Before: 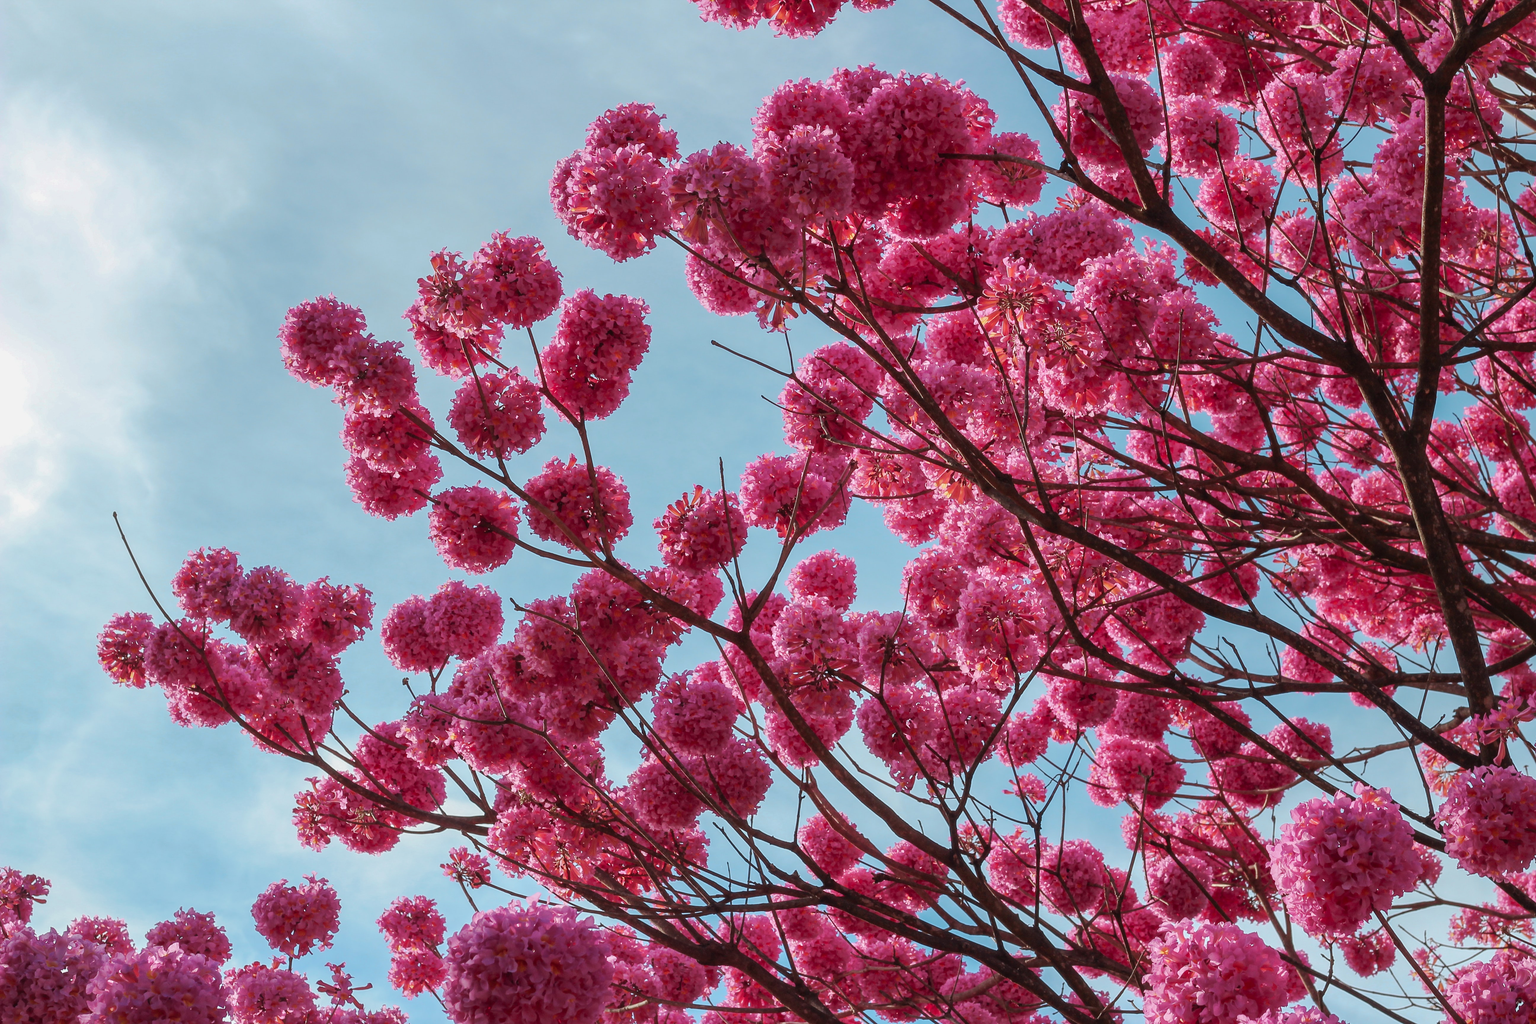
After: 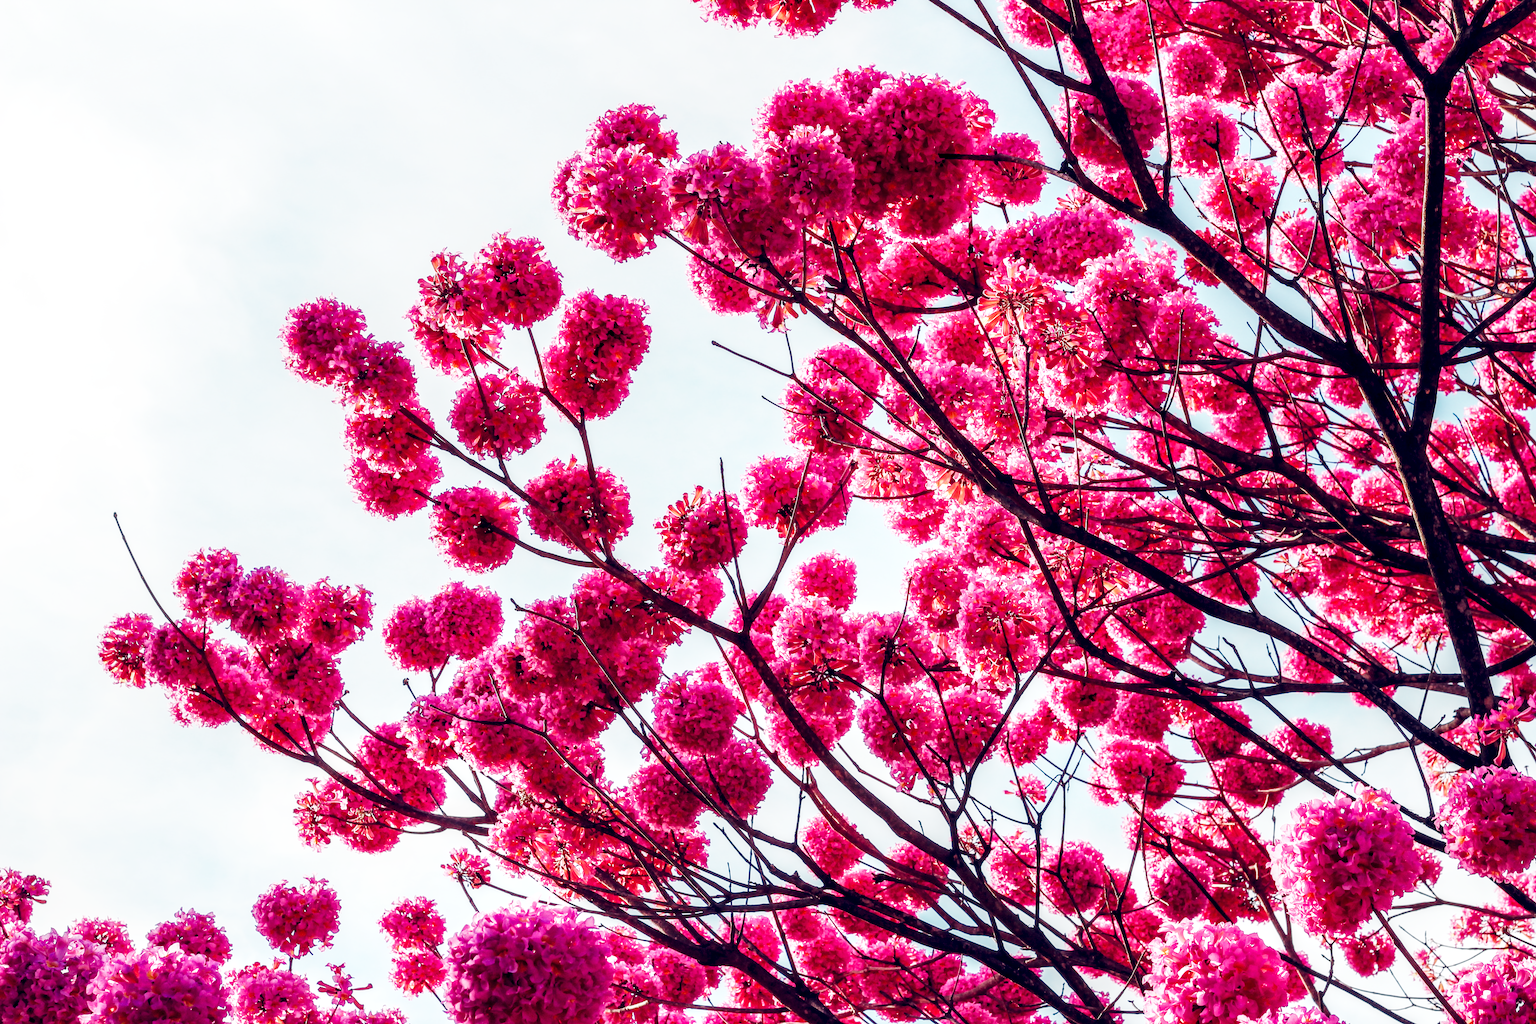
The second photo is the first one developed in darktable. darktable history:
base curve: curves: ch0 [(0, 0) (0.007, 0.004) (0.027, 0.03) (0.046, 0.07) (0.207, 0.54) (0.442, 0.872) (0.673, 0.972) (1, 1)], preserve colors none
color zones: curves: ch1 [(0.113, 0.438) (0.75, 0.5)]; ch2 [(0.12, 0.526) (0.75, 0.5)]
local contrast: shadows 94%
color balance rgb: highlights gain › chroma 2.94%, highlights gain › hue 60.57°, global offset › chroma 0.25%, global offset › hue 256.52°, perceptual saturation grading › global saturation 20%, perceptual saturation grading › highlights -50%, perceptual saturation grading › shadows 30%, contrast 15%
